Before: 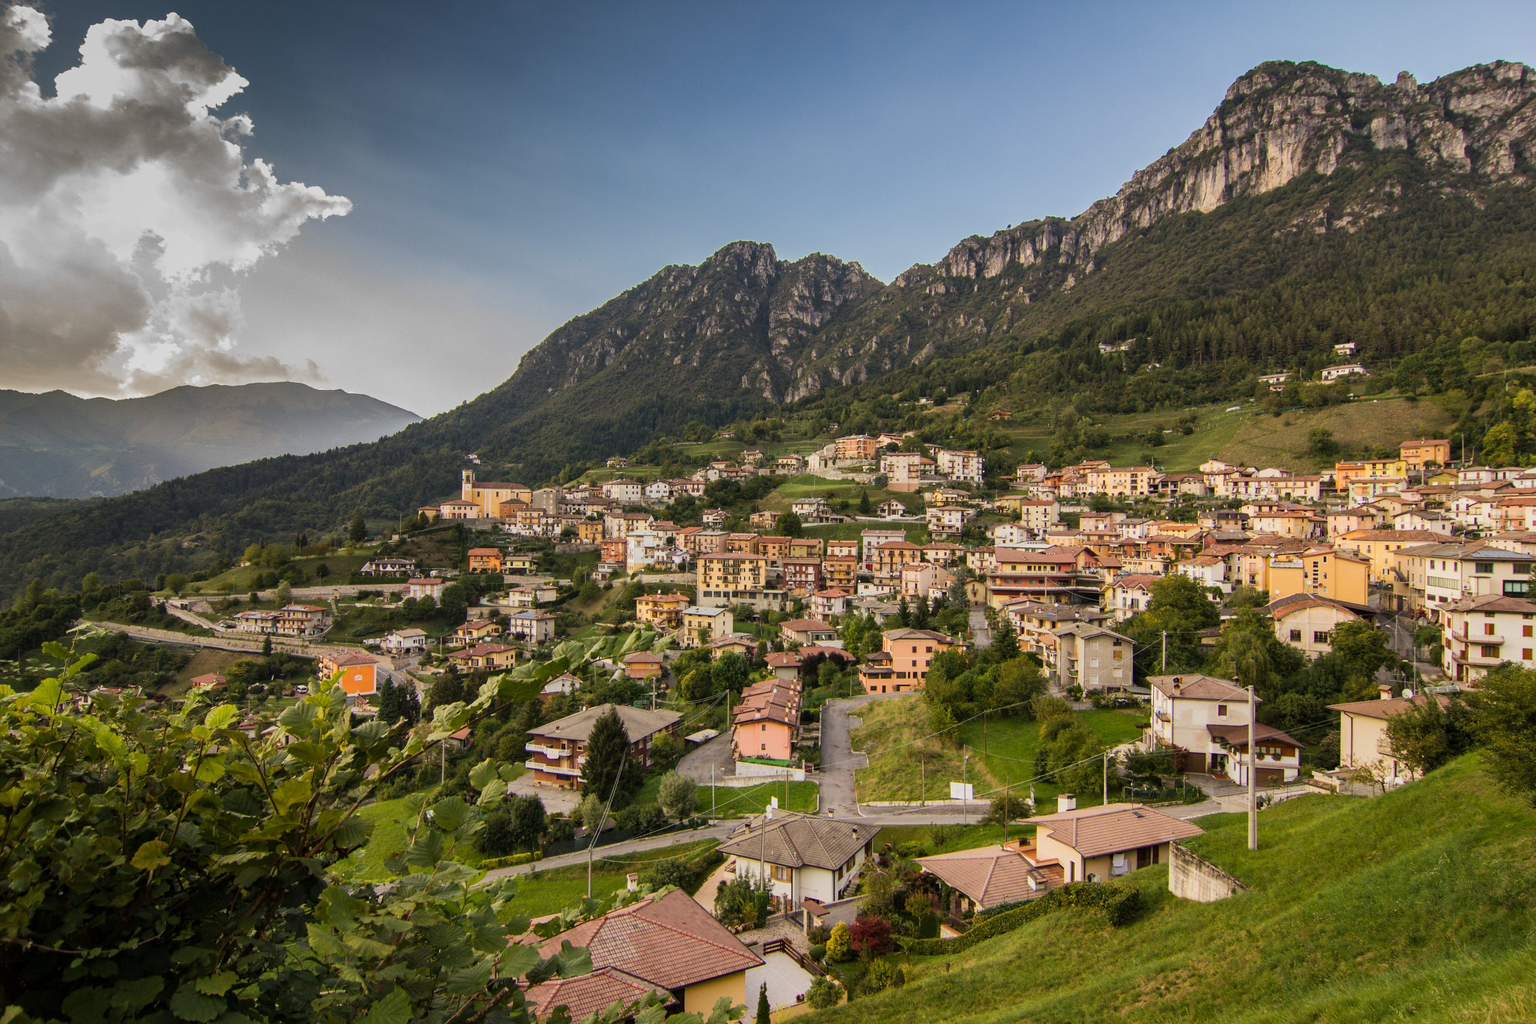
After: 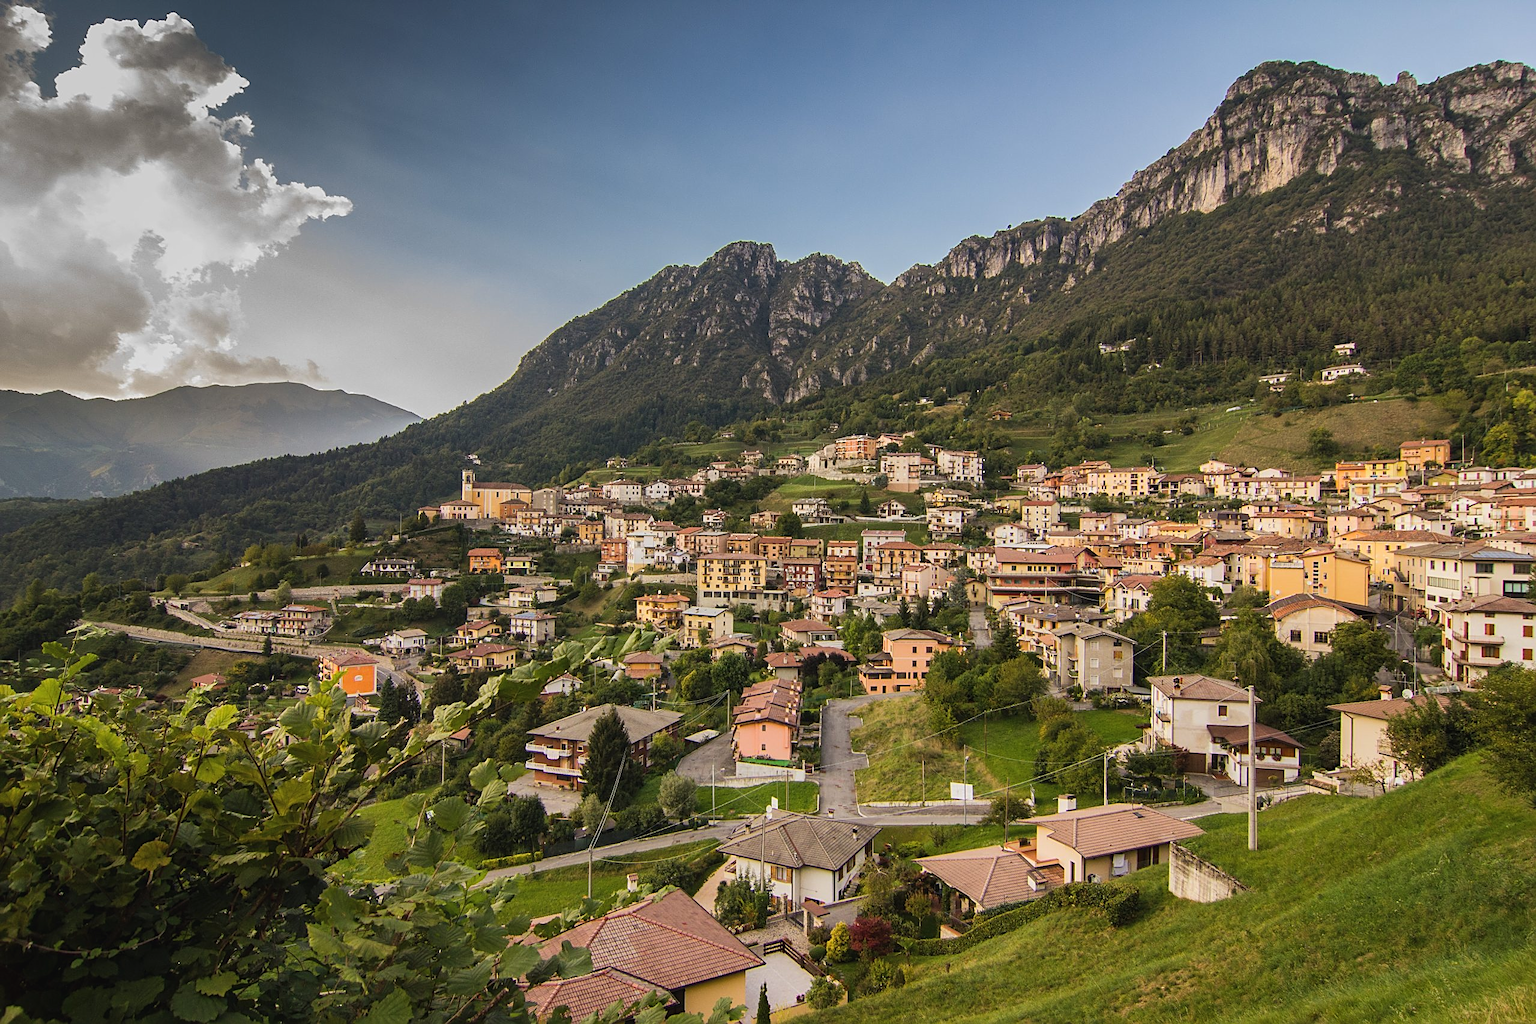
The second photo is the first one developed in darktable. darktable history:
sharpen: on, module defaults
exposure: black level correction -0.003, exposure 0.035 EV, compensate highlight preservation false
